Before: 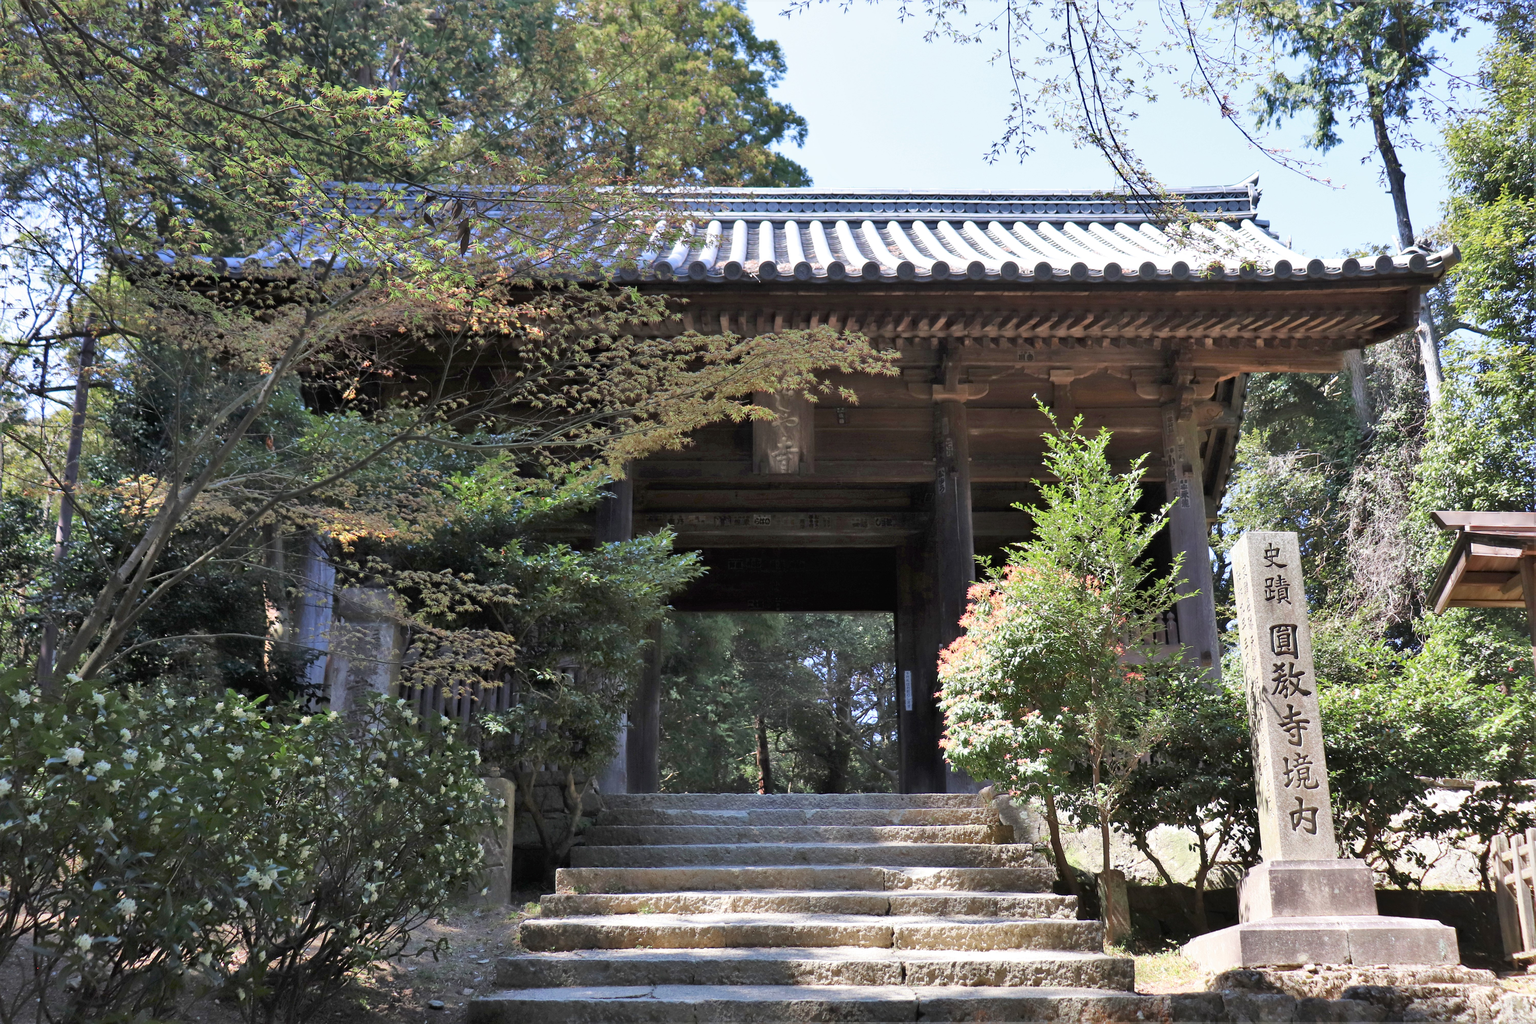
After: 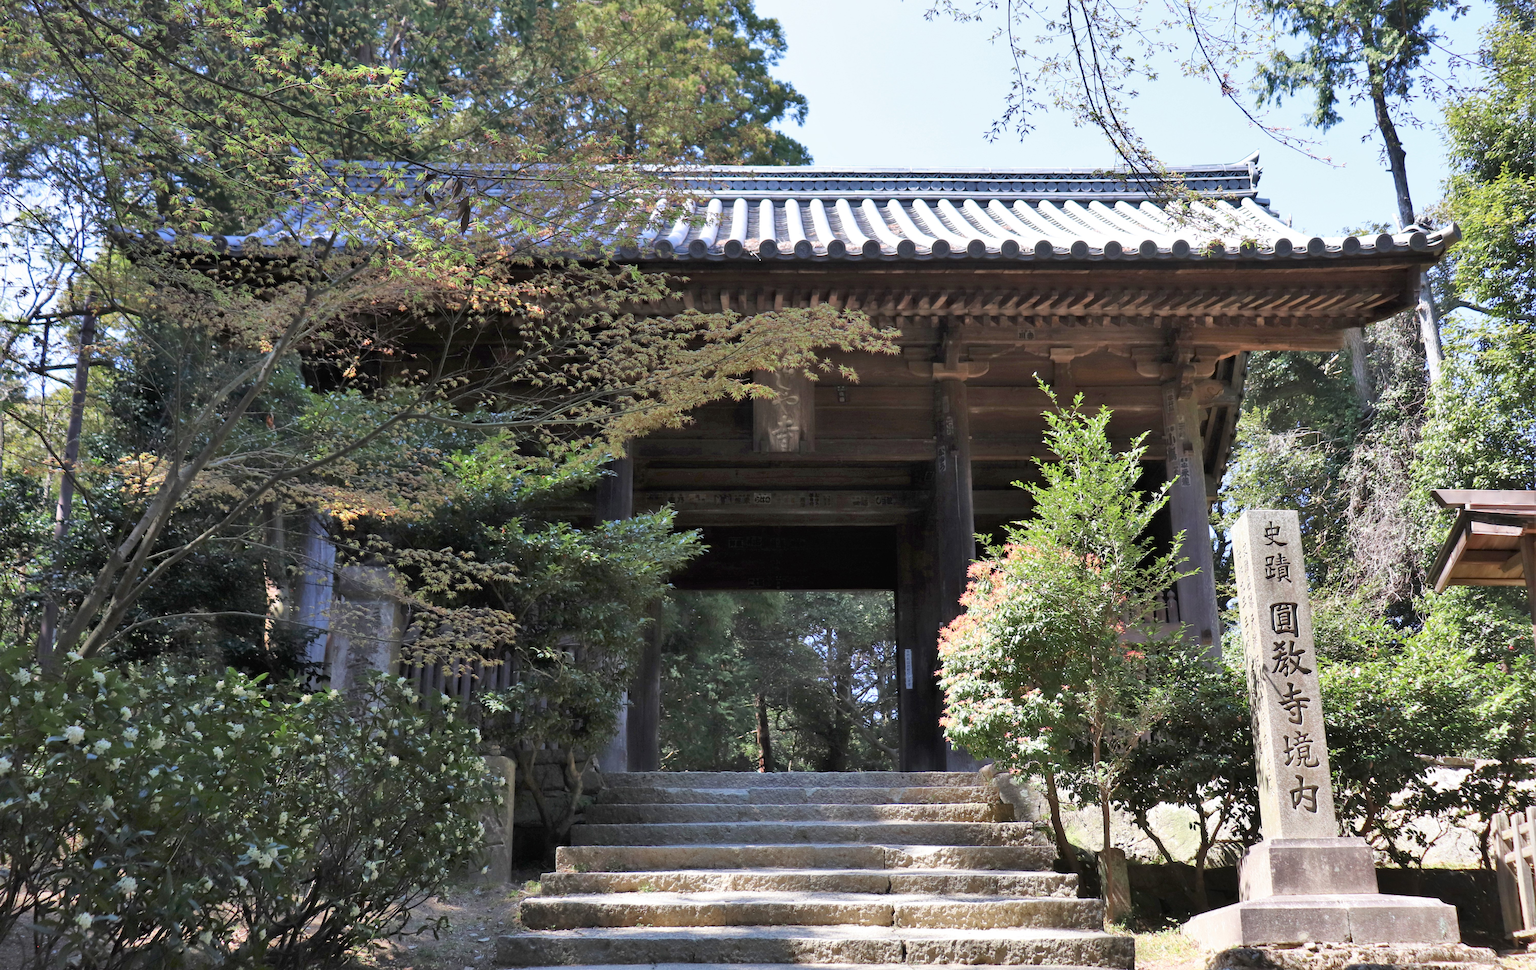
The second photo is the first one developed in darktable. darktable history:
crop and rotate: top 2.153%, bottom 3.045%
